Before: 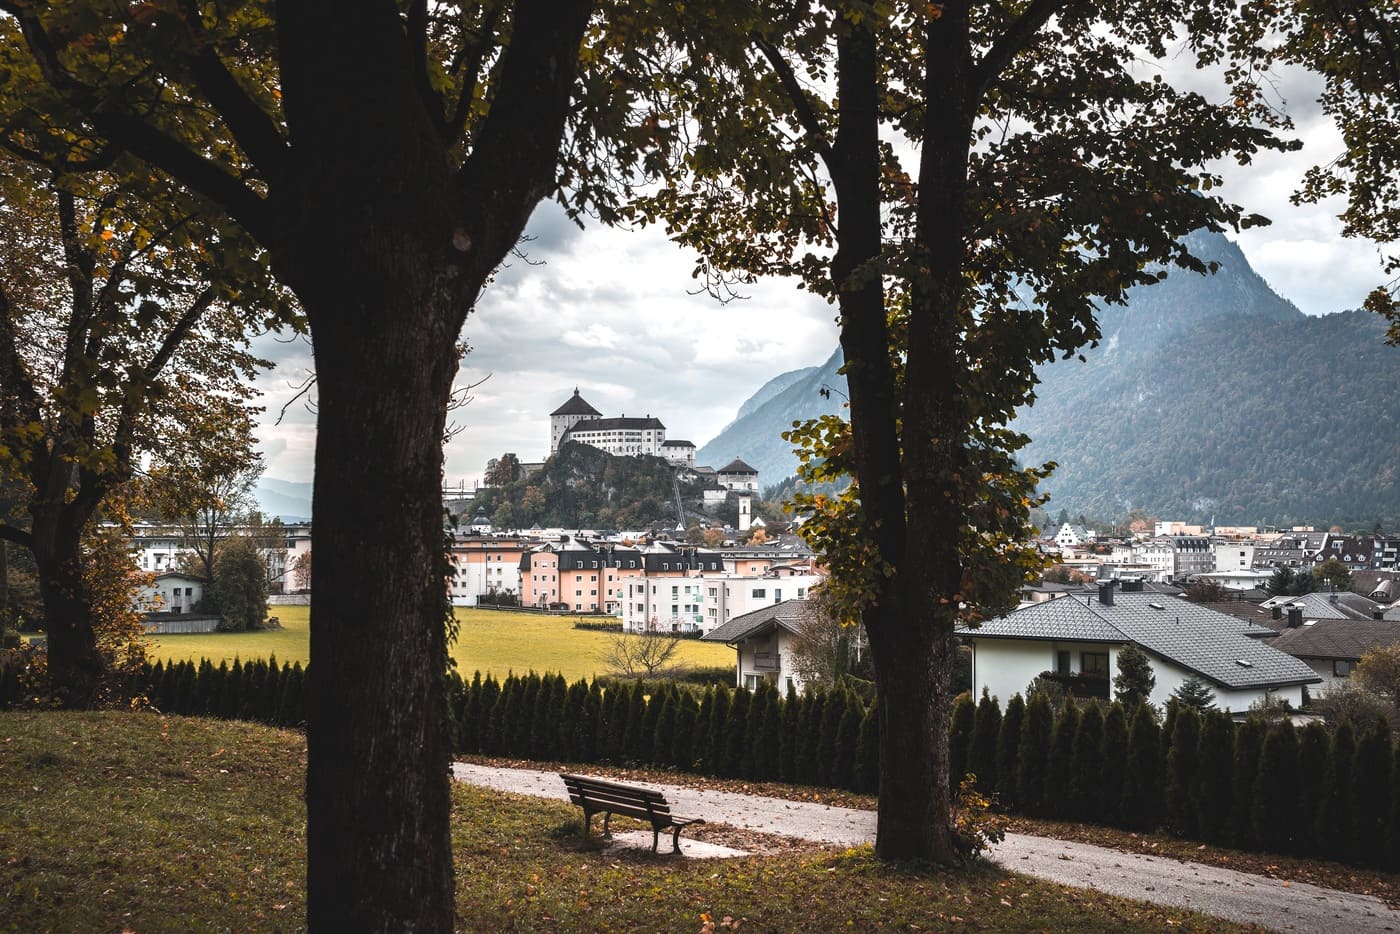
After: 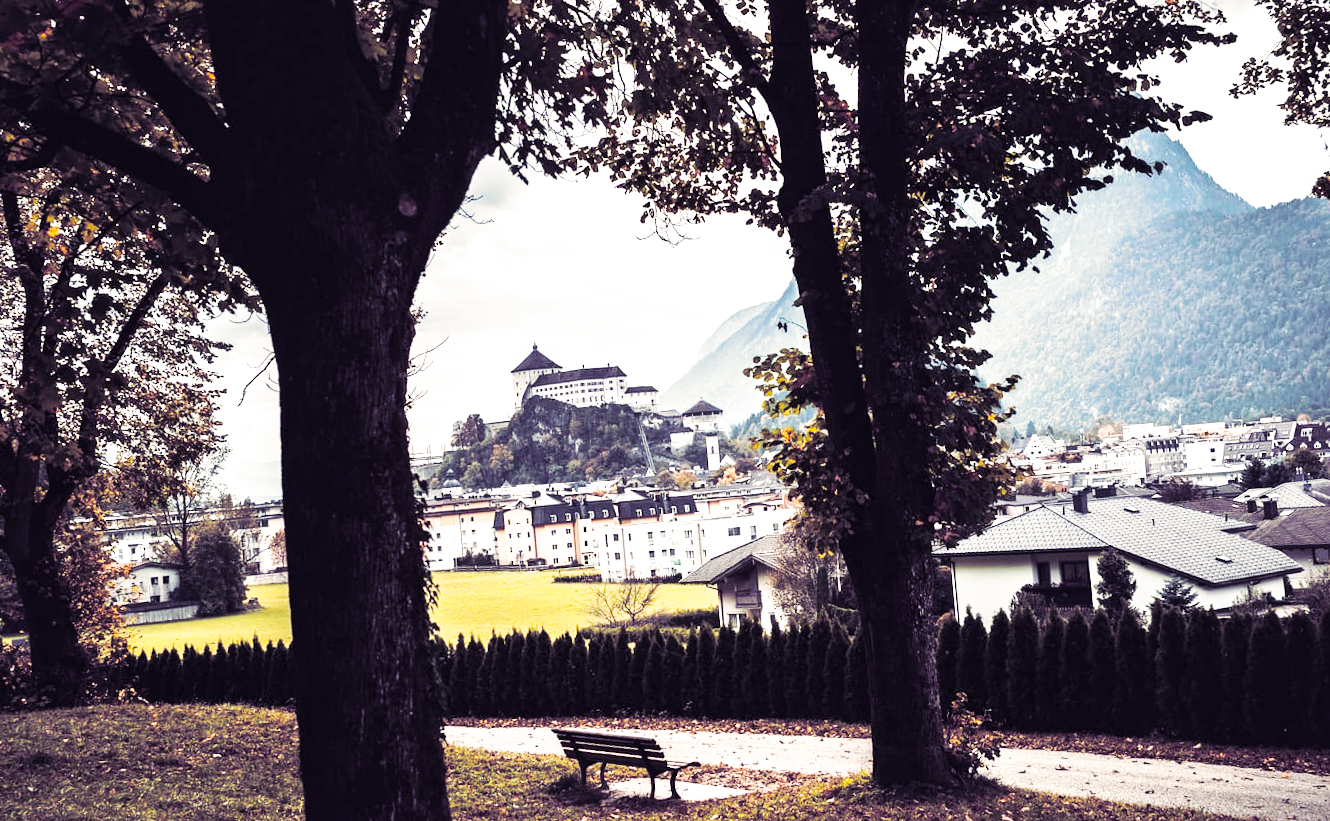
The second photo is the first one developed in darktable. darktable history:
local contrast: mode bilateral grid, contrast 20, coarseness 50, detail 120%, midtone range 0.2
split-toning: shadows › hue 255.6°, shadows › saturation 0.66, highlights › hue 43.2°, highlights › saturation 0.68, balance -50.1
rotate and perspective: rotation -5°, crop left 0.05, crop right 0.952, crop top 0.11, crop bottom 0.89
color balance: mode lift, gamma, gain (sRGB)
base curve: curves: ch0 [(0, 0) (0.007, 0.004) (0.027, 0.03) (0.046, 0.07) (0.207, 0.54) (0.442, 0.872) (0.673, 0.972) (1, 1)], preserve colors none
